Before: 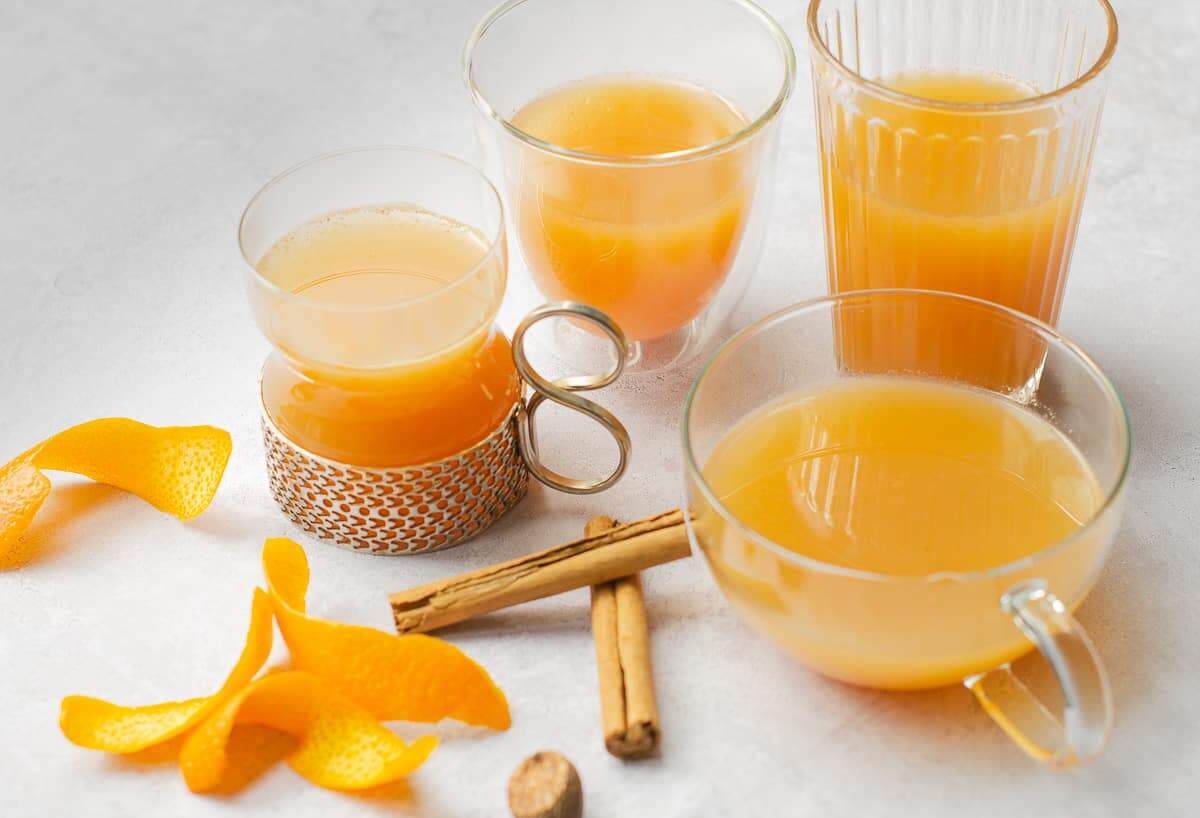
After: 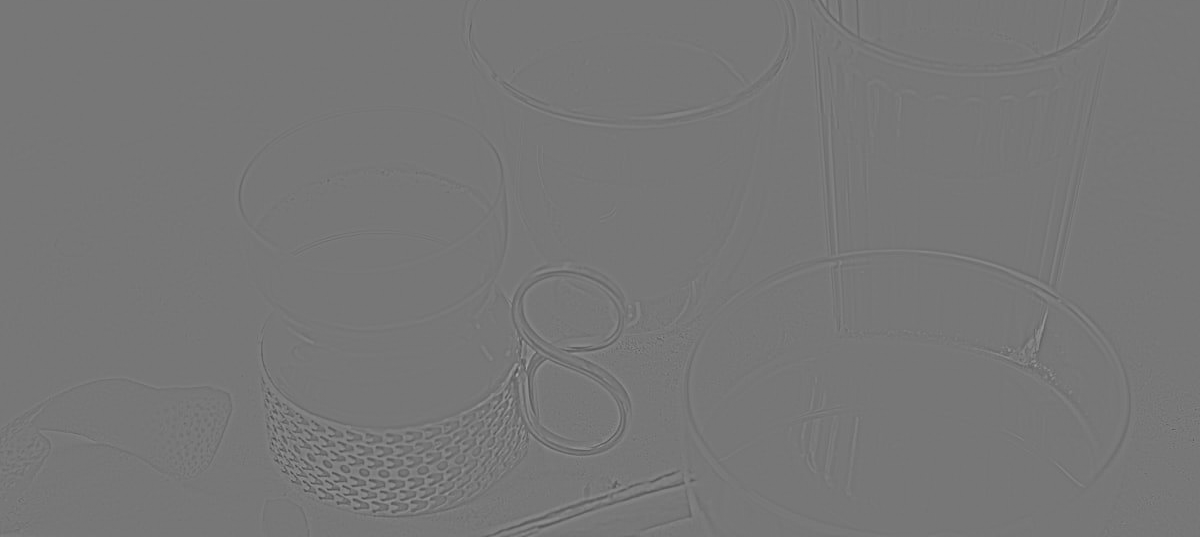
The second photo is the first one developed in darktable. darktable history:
crop and rotate: top 4.848%, bottom 29.503%
local contrast: highlights 83%, shadows 81%
highpass: sharpness 9.84%, contrast boost 9.94%
